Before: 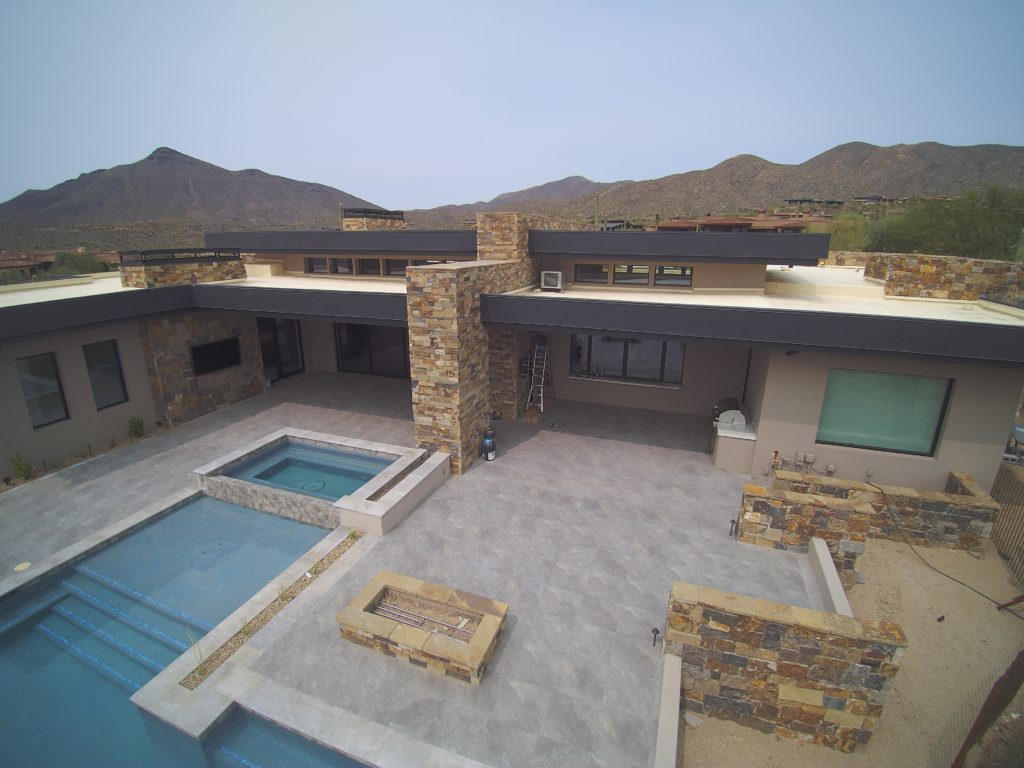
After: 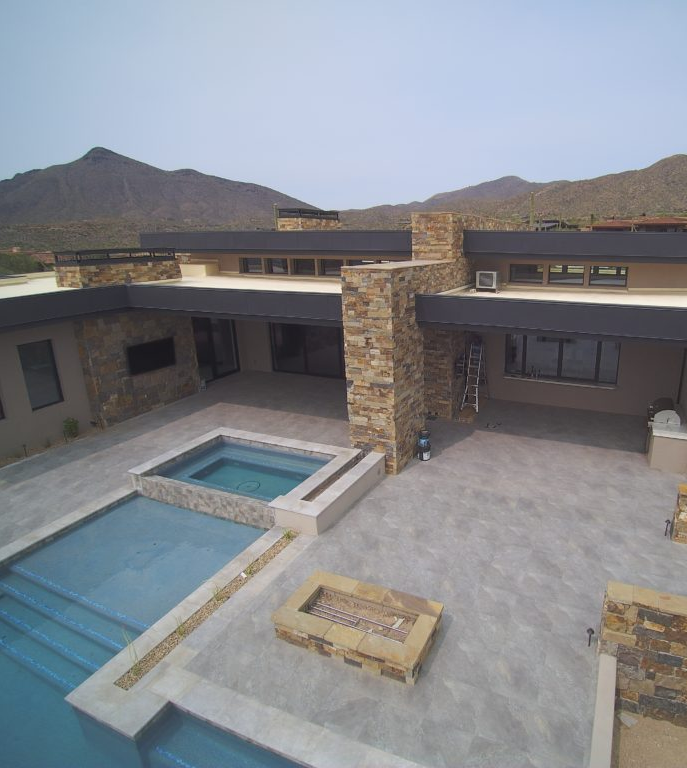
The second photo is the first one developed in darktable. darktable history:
crop and rotate: left 6.402%, right 26.453%
